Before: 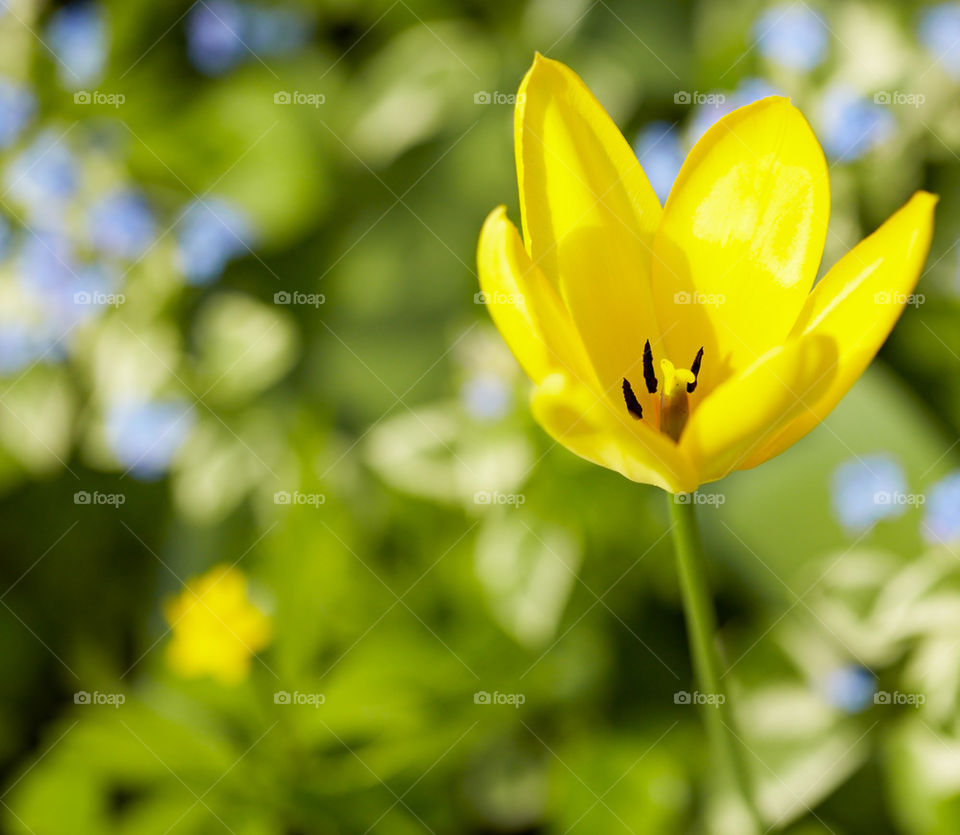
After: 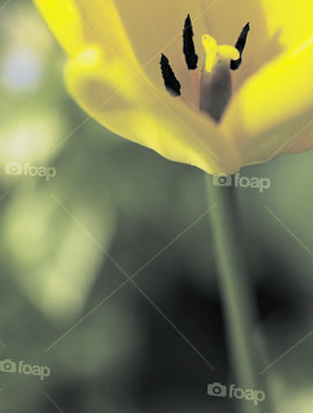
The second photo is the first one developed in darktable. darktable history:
crop: left 40.878%, top 39.176%, right 25.993%, bottom 3.081%
split-toning: shadows › hue 190.8°, shadows › saturation 0.05, highlights › hue 54°, highlights › saturation 0.05, compress 0%
rotate and perspective: rotation 1.69°, lens shift (vertical) -0.023, lens shift (horizontal) -0.291, crop left 0.025, crop right 0.988, crop top 0.092, crop bottom 0.842
